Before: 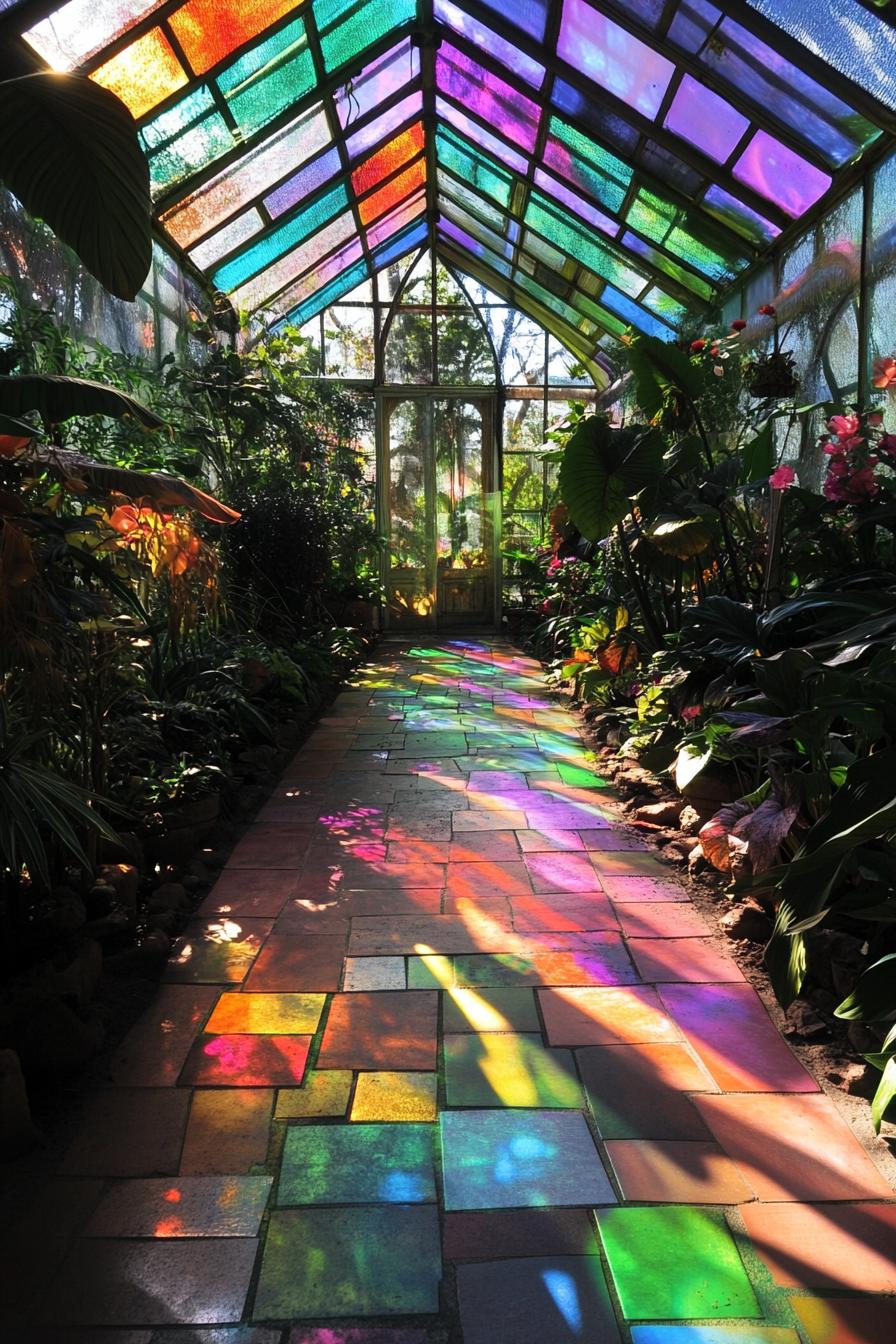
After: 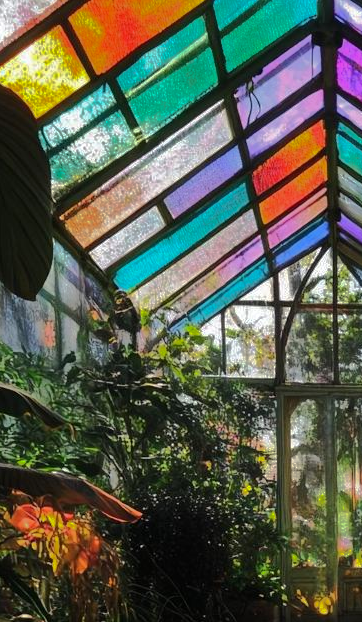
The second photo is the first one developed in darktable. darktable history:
crop and rotate: left 11.106%, top 0.114%, right 48.395%, bottom 53.536%
shadows and highlights: shadows -18.08, highlights -73.72
